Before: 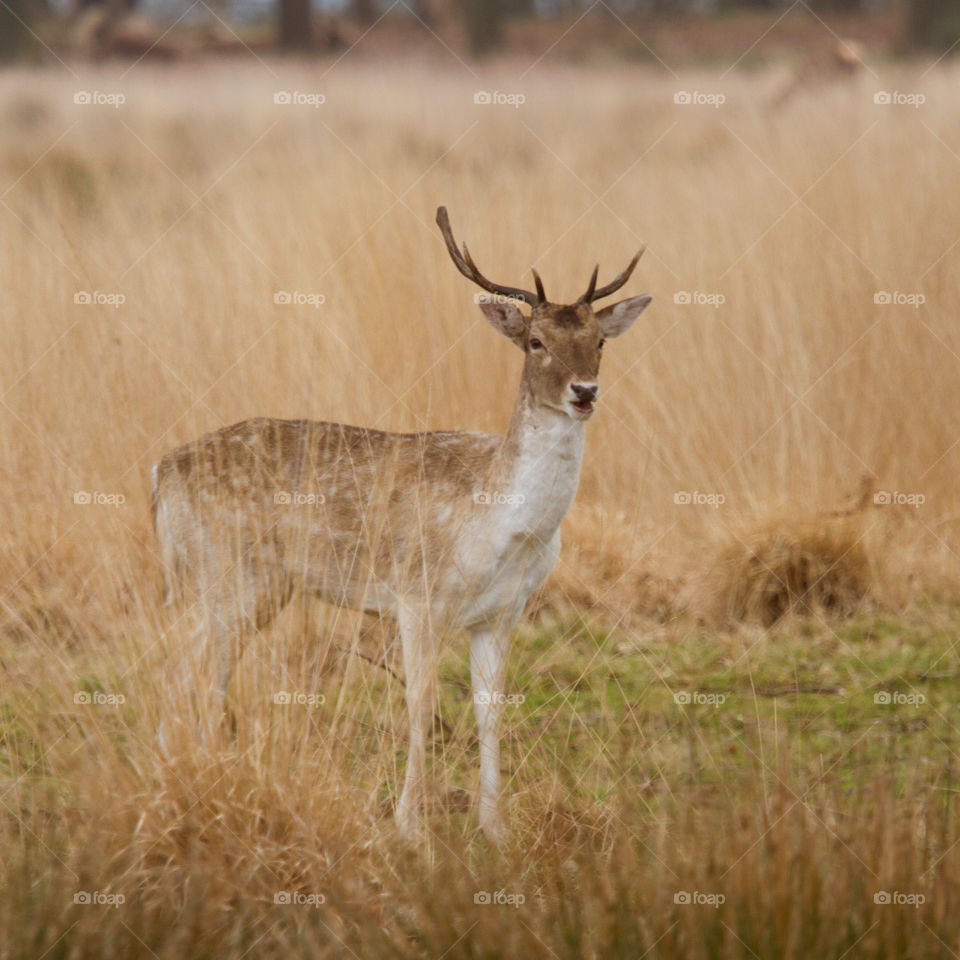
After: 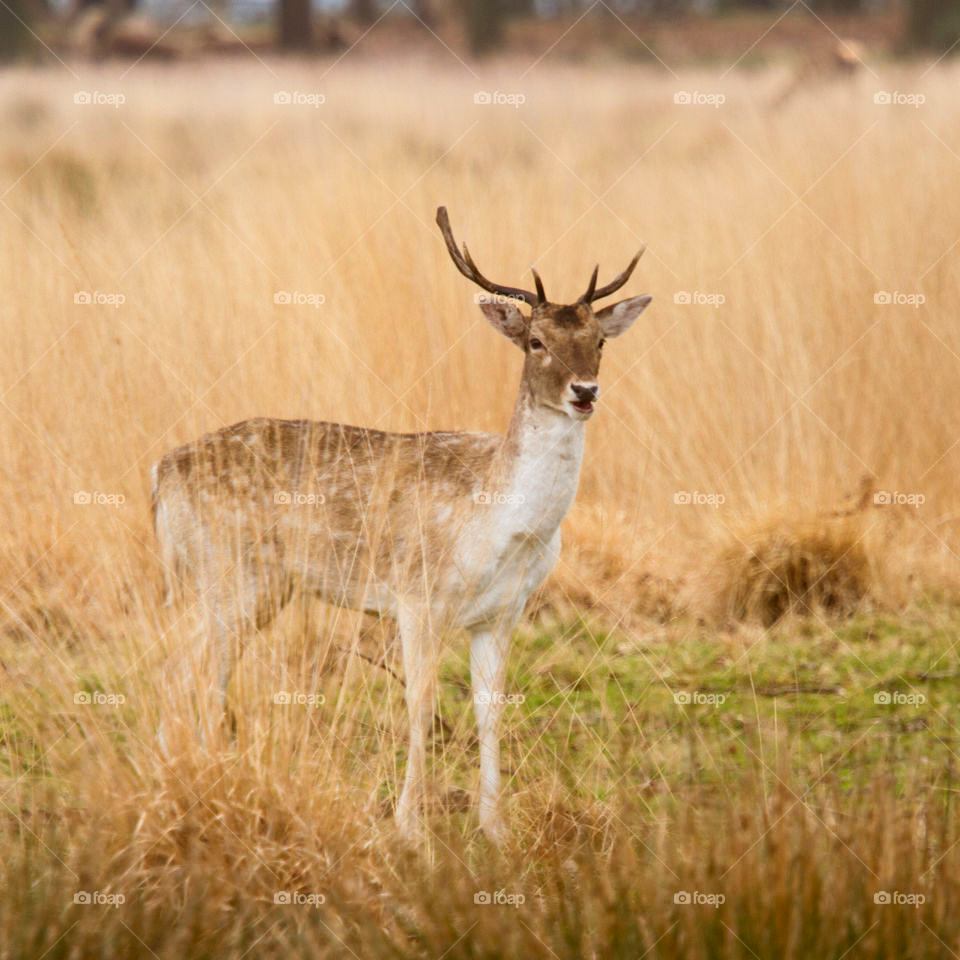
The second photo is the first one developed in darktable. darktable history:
contrast brightness saturation: contrast 0.228, brightness 0.107, saturation 0.287
